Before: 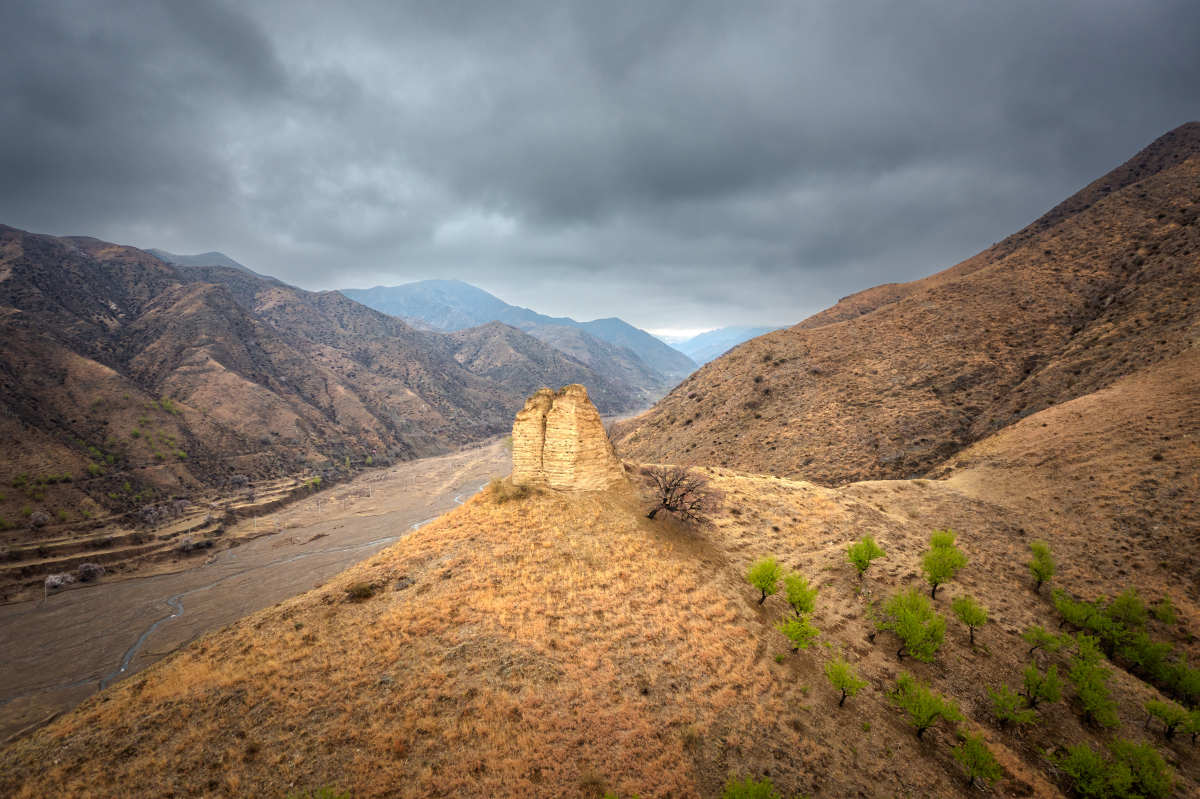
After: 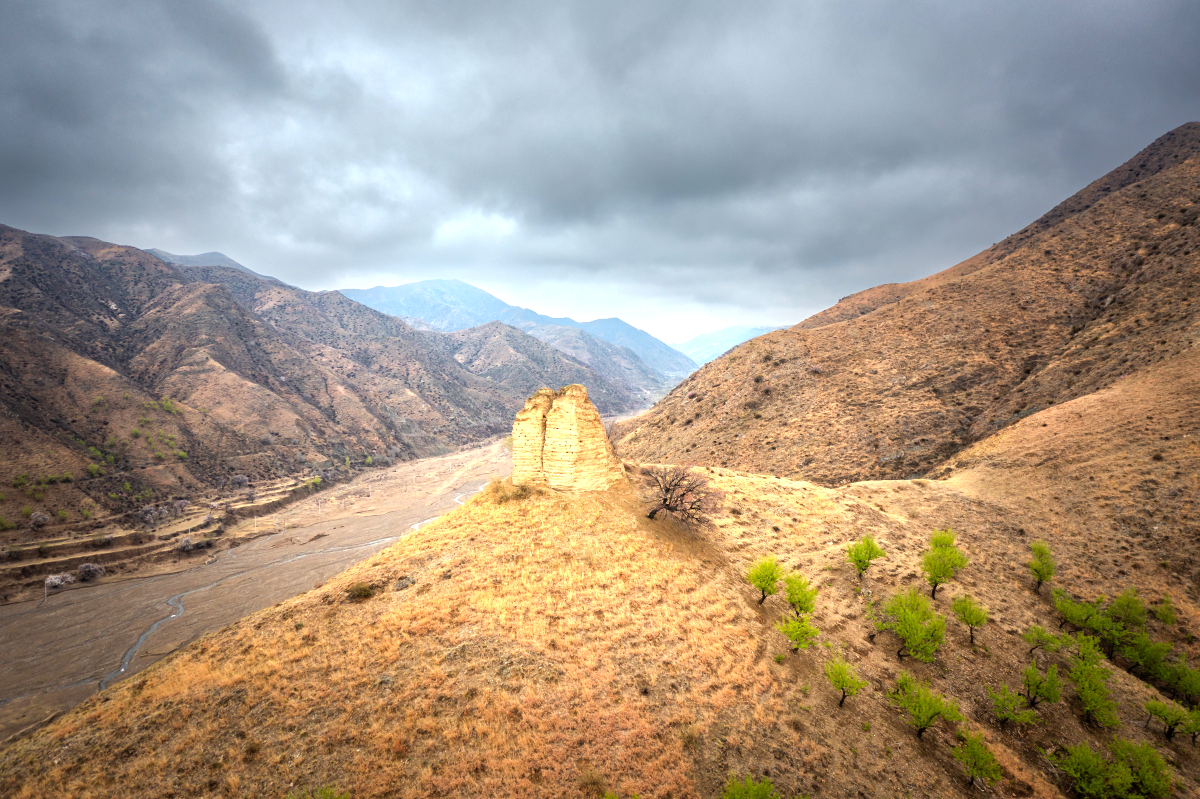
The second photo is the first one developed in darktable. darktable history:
exposure: exposure 0.782 EV, compensate highlight preservation false
